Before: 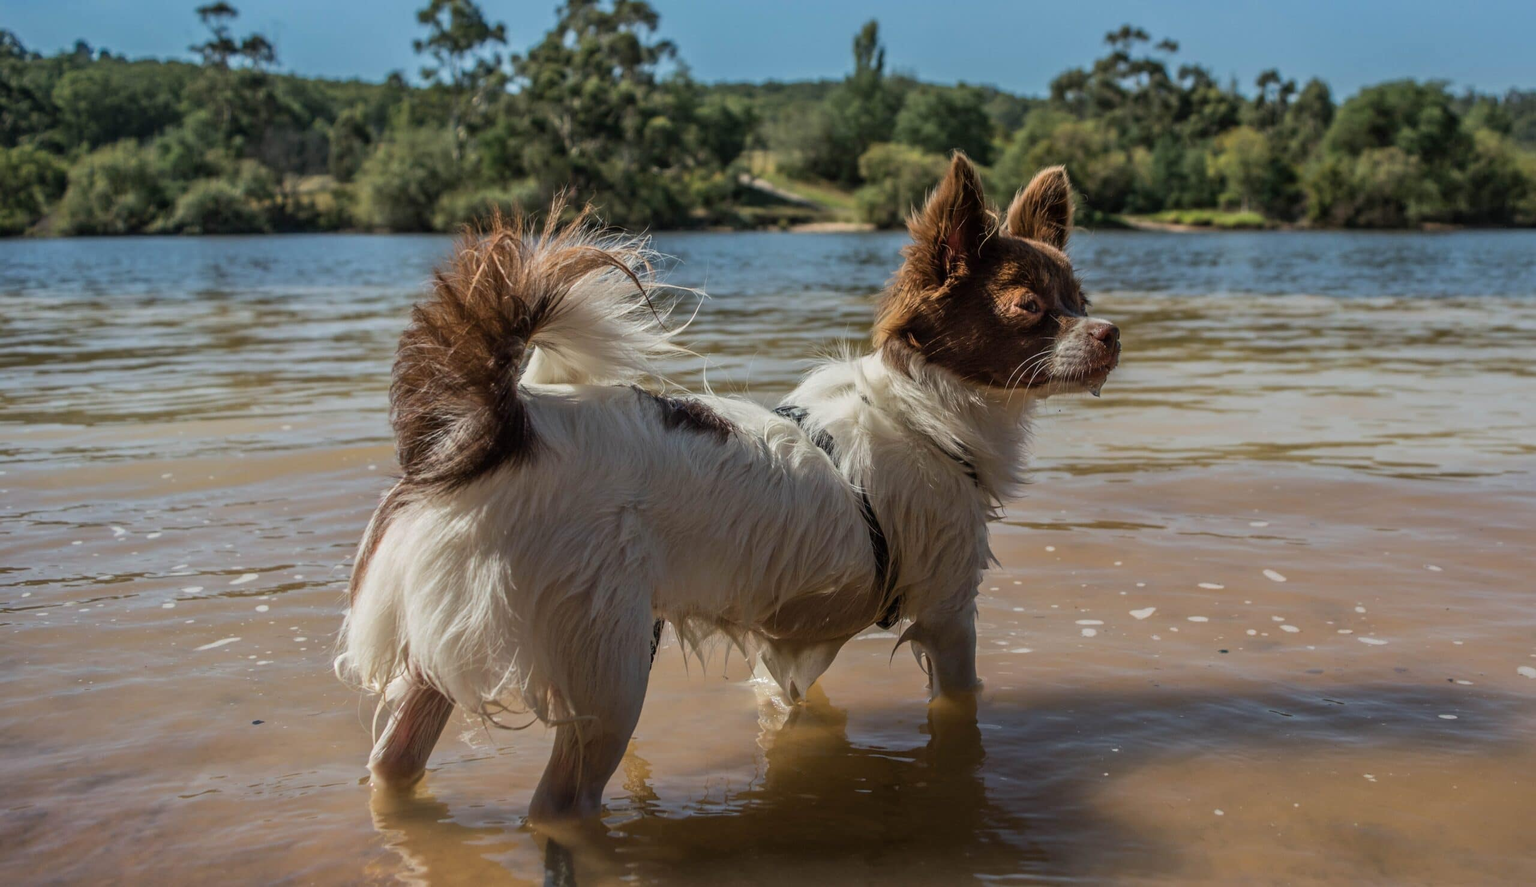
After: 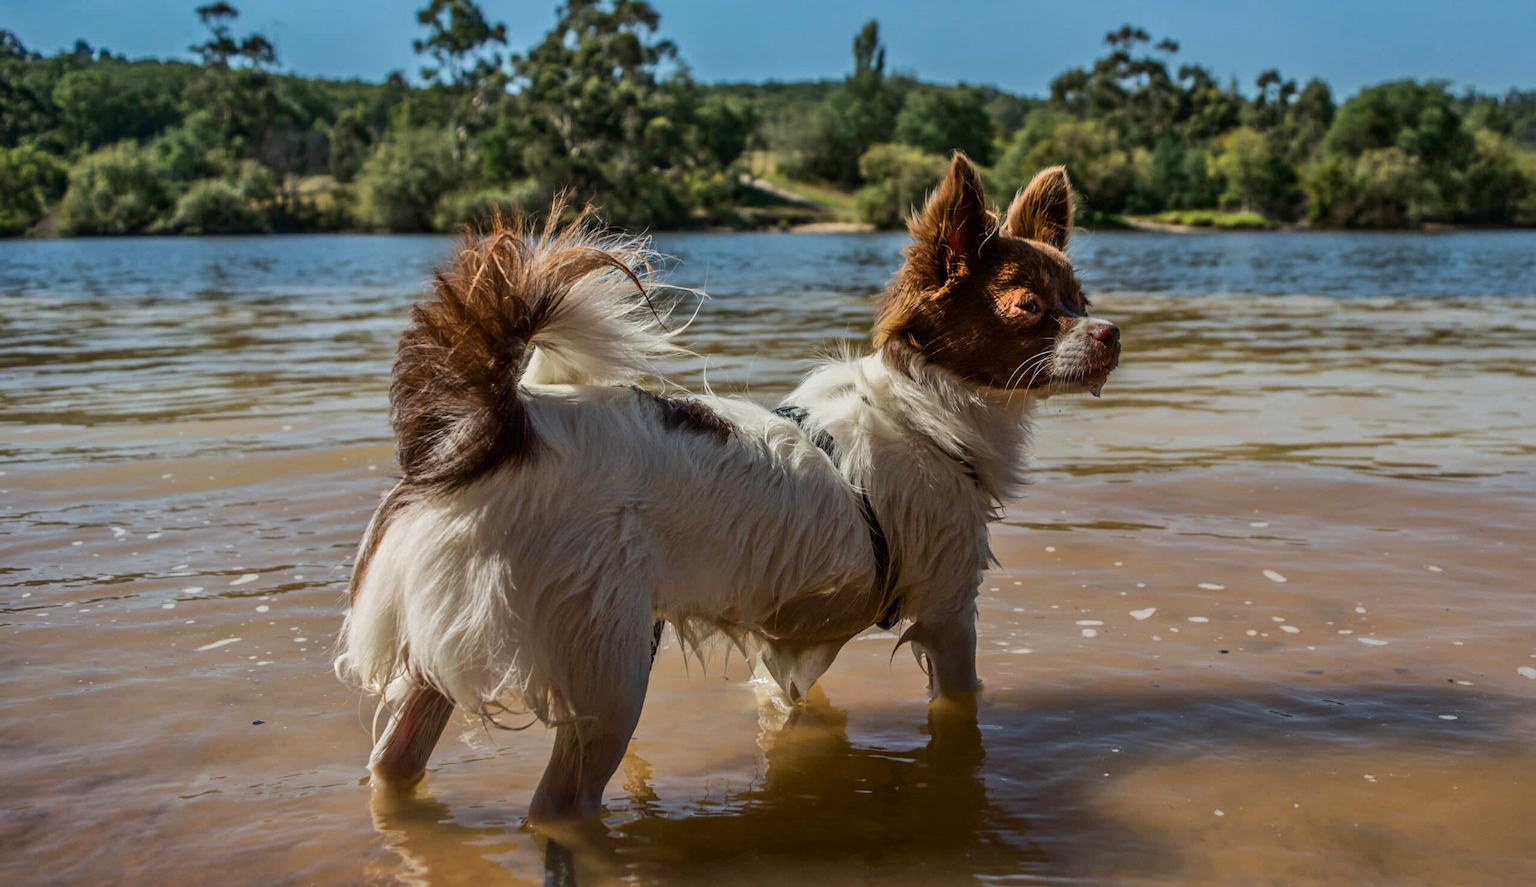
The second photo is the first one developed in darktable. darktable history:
shadows and highlights: soften with gaussian
contrast brightness saturation: contrast 0.13, brightness -0.05, saturation 0.16
